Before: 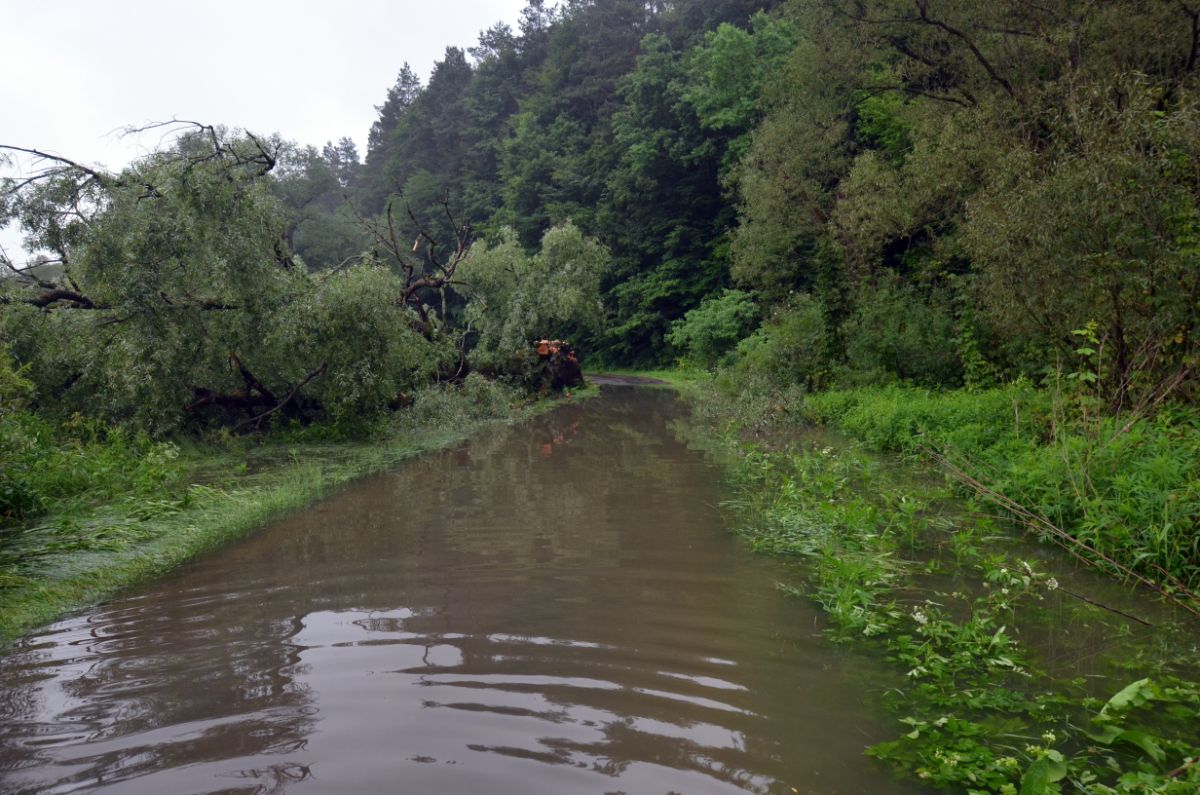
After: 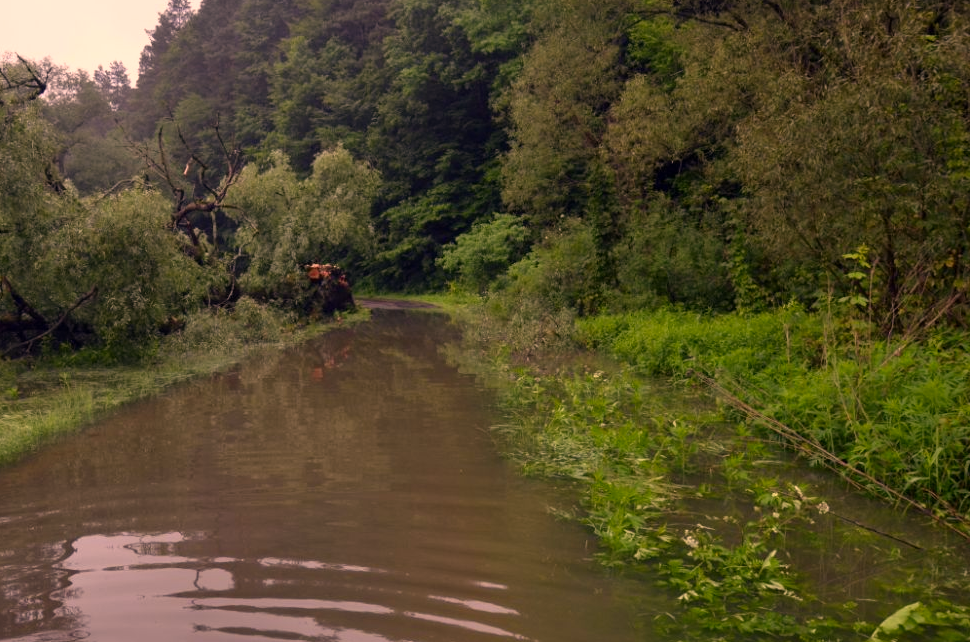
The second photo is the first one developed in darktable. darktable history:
crop: left 19.159%, top 9.58%, bottom 9.58%
color correction: highlights a* 21.88, highlights b* 22.25
